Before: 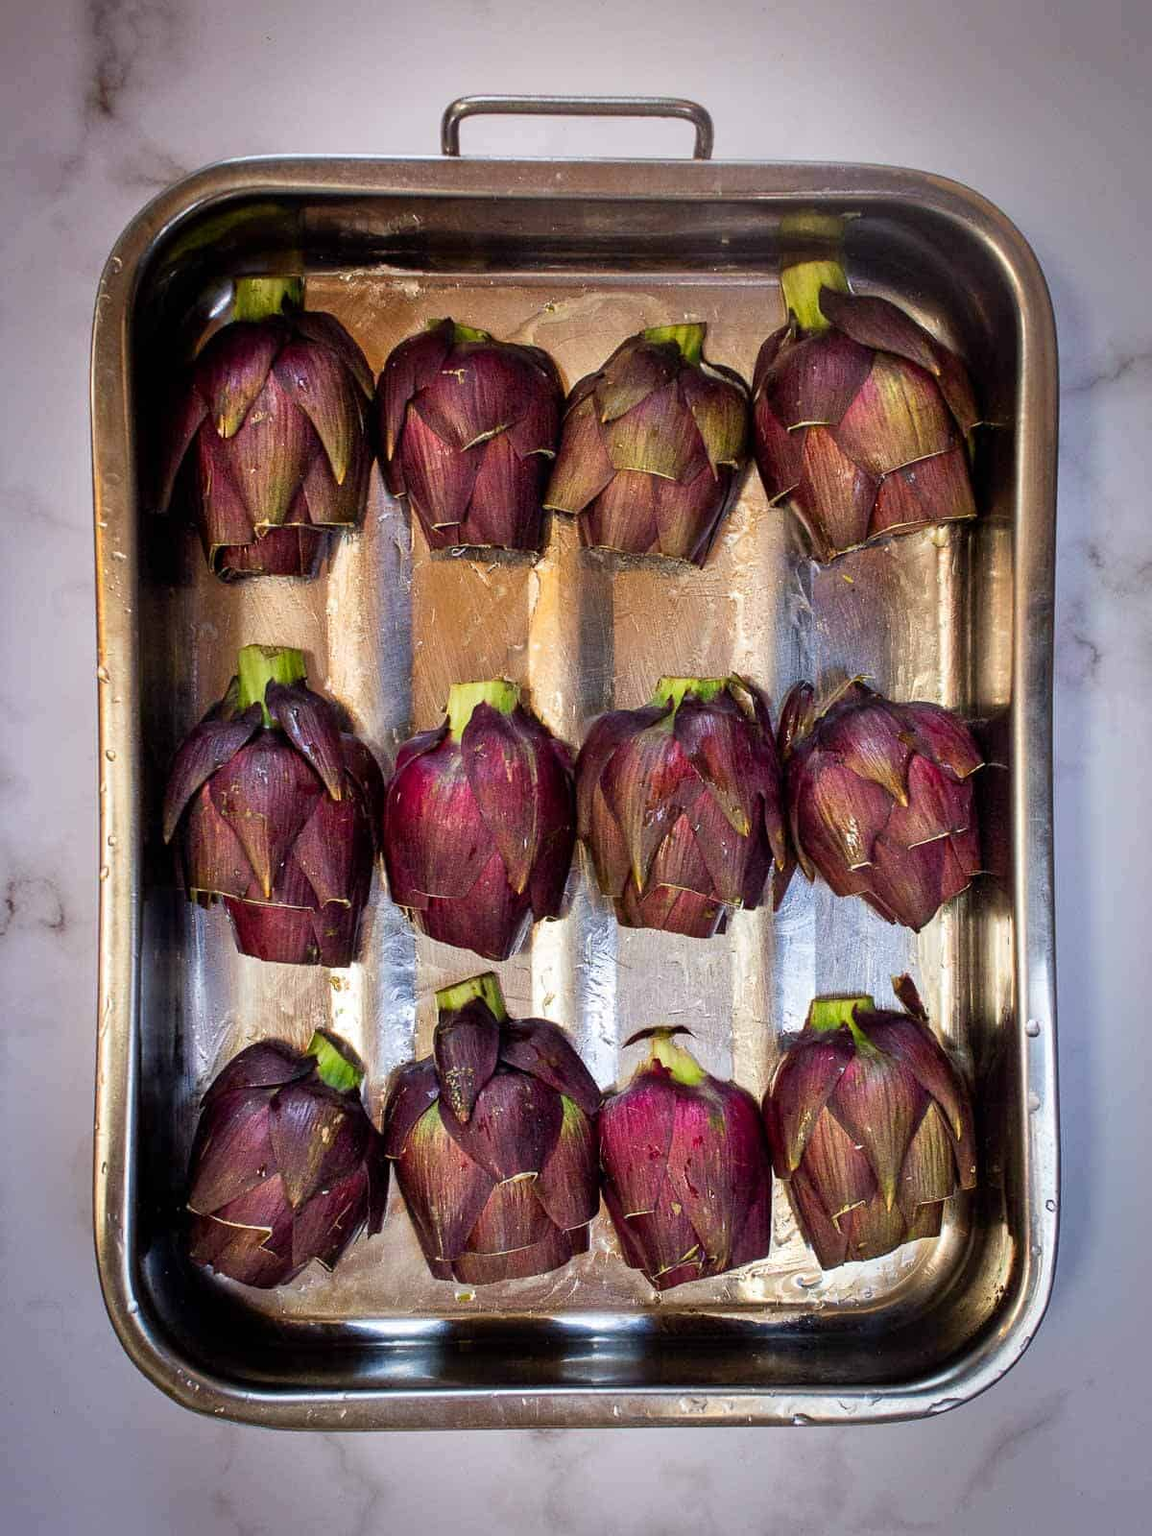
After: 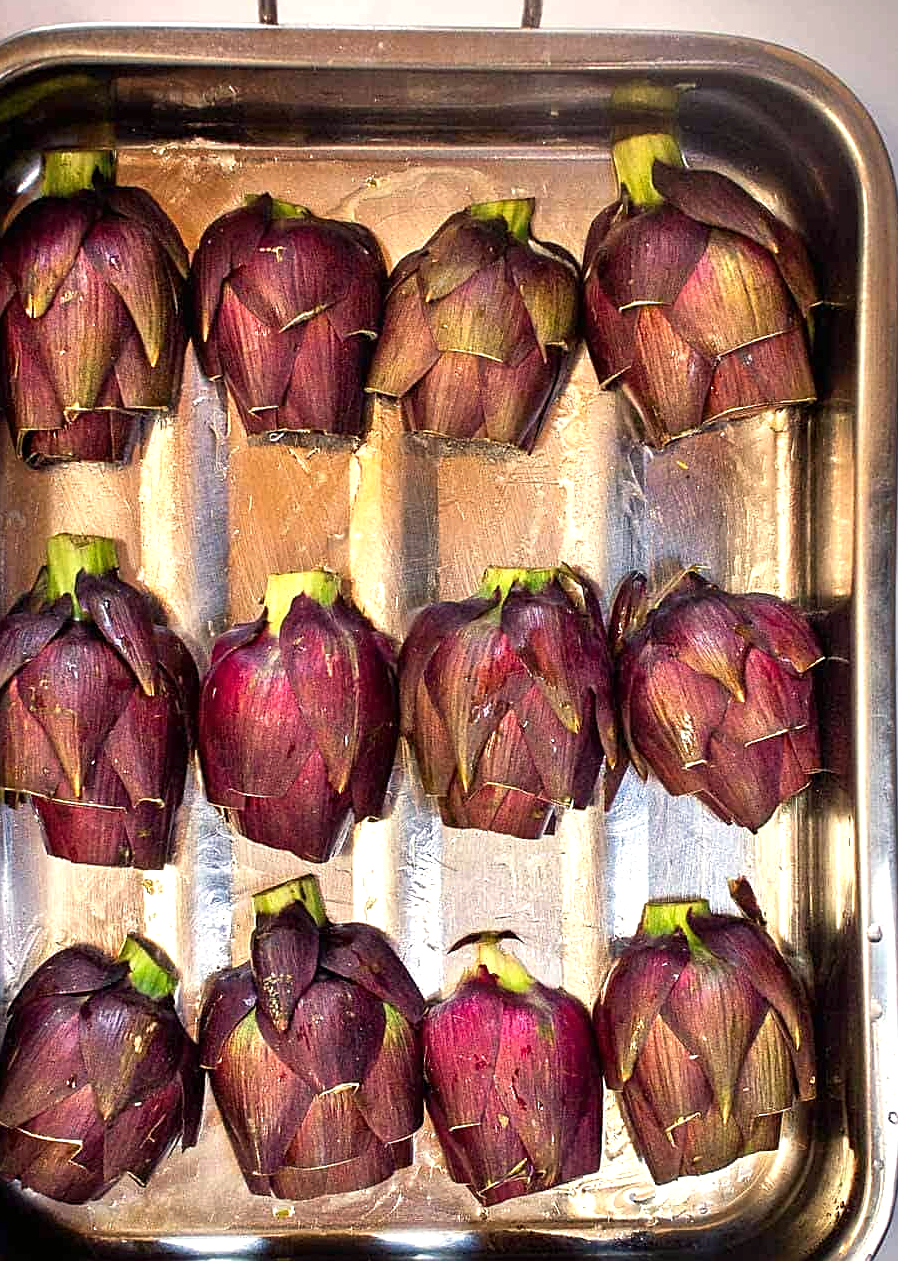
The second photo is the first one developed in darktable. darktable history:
exposure: exposure 0.6 EV, compensate highlight preservation false
crop: left 16.768%, top 8.653%, right 8.362%, bottom 12.485%
sharpen: on, module defaults
white balance: red 1.045, blue 0.932
